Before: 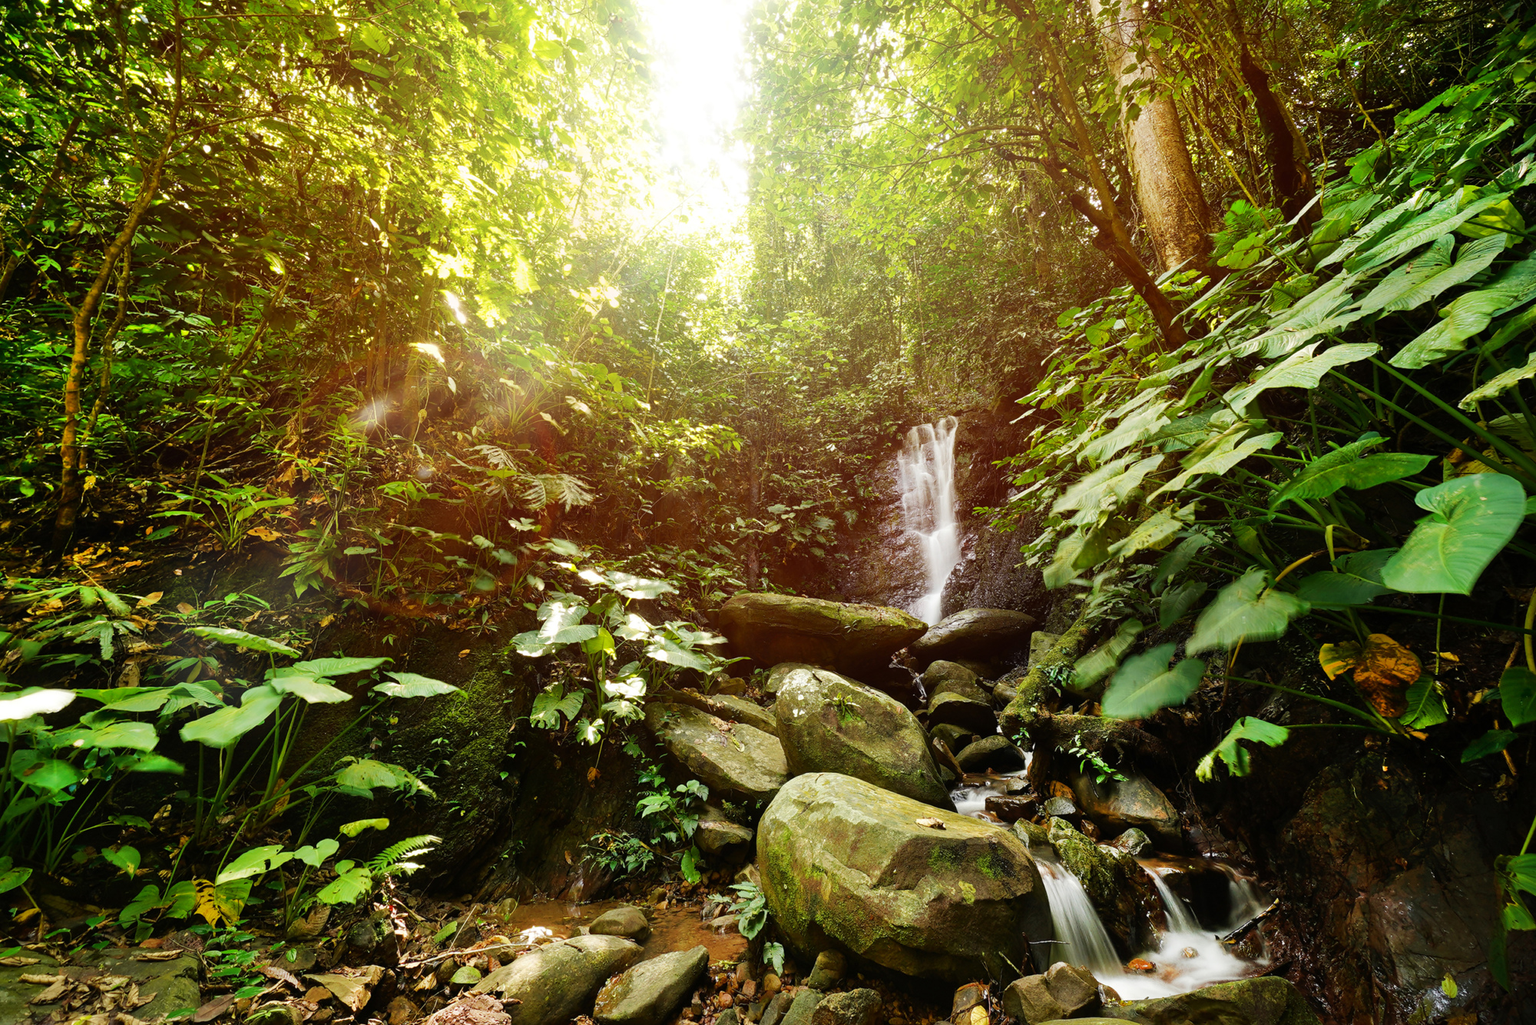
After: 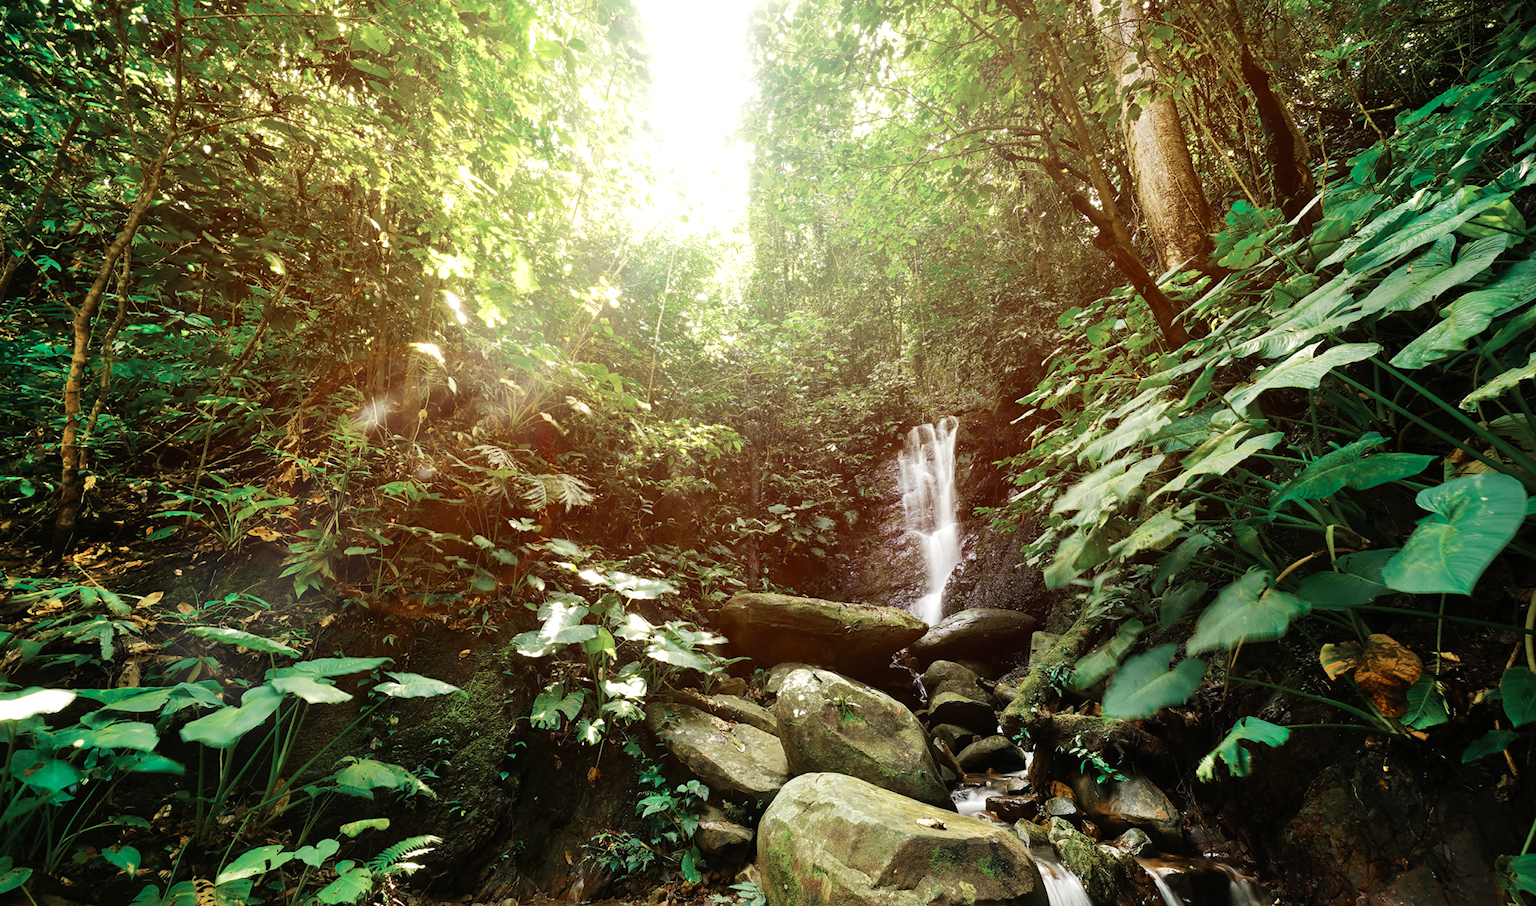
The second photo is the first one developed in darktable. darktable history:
crop and rotate: top 0%, bottom 11.514%
shadows and highlights: radius 333.76, shadows 64.06, highlights 4.18, compress 87.91%, soften with gaussian
color zones: curves: ch0 [(0, 0.5) (0.125, 0.4) (0.25, 0.5) (0.375, 0.4) (0.5, 0.4) (0.625, 0.35) (0.75, 0.35) (0.875, 0.5)]; ch1 [(0, 0.35) (0.125, 0.45) (0.25, 0.35) (0.375, 0.35) (0.5, 0.35) (0.625, 0.35) (0.75, 0.45) (0.875, 0.35)]; ch2 [(0, 0.6) (0.125, 0.5) (0.25, 0.5) (0.375, 0.6) (0.5, 0.6) (0.625, 0.5) (0.75, 0.5) (0.875, 0.5)]
exposure: exposure 0.201 EV, compensate highlight preservation false
